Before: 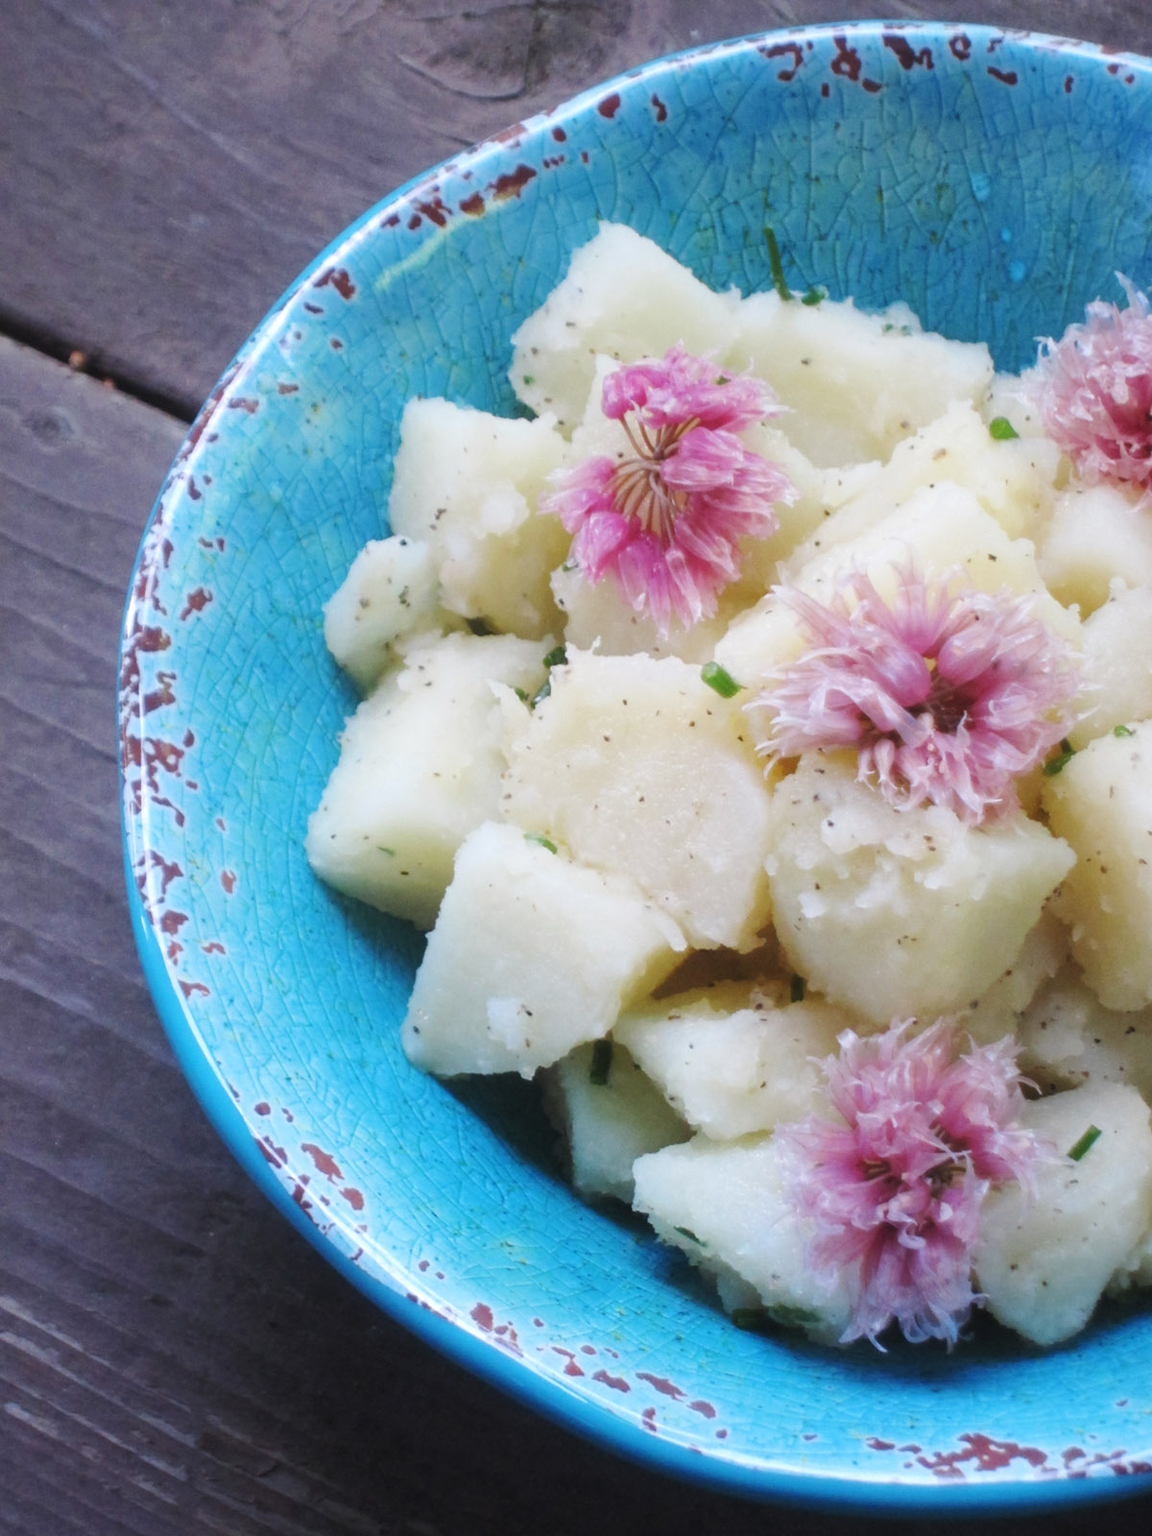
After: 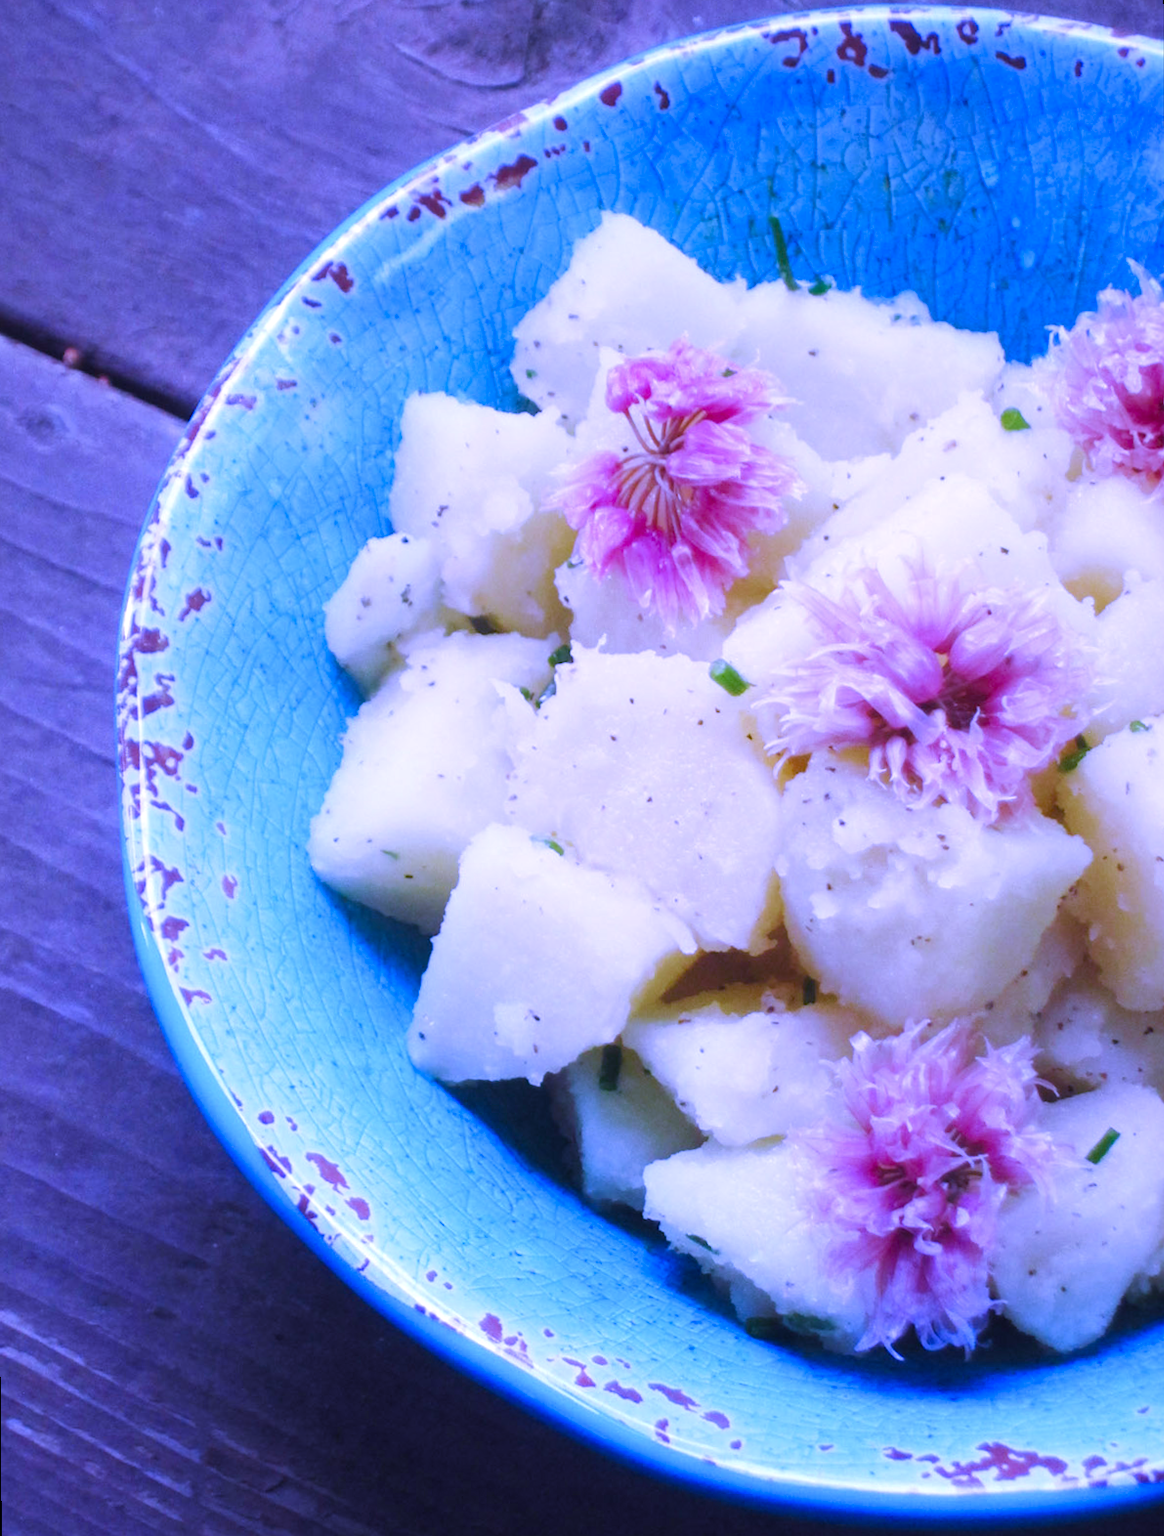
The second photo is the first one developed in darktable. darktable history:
white balance: red 0.98, blue 1.61
color balance rgb: perceptual saturation grading › global saturation 20%, perceptual saturation grading › highlights -25%, perceptual saturation grading › shadows 25%
rotate and perspective: rotation -0.45°, automatic cropping original format, crop left 0.008, crop right 0.992, crop top 0.012, crop bottom 0.988
velvia: on, module defaults
